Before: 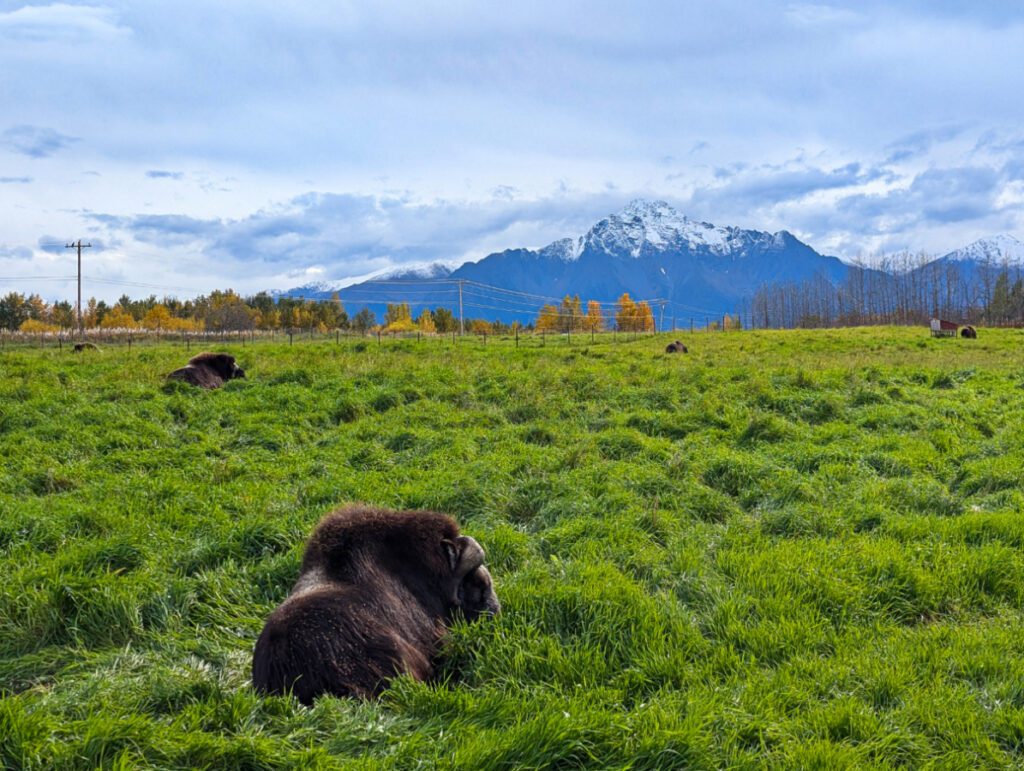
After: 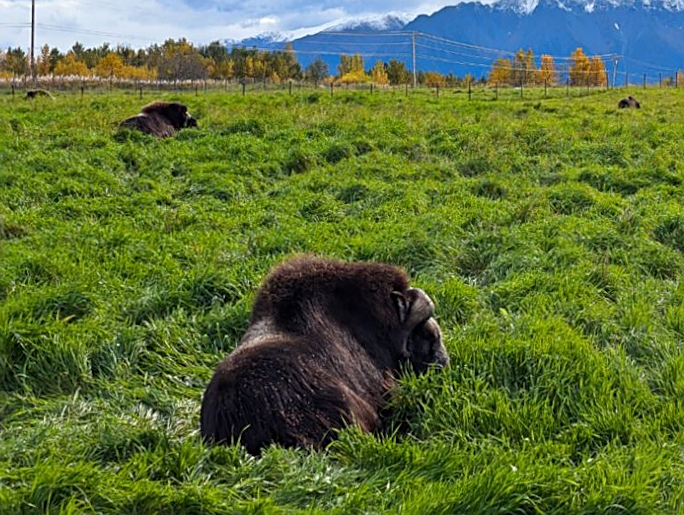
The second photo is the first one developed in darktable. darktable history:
sharpen: on, module defaults
tone equalizer: on, module defaults
crop and rotate: angle -0.82°, left 3.85%, top 31.828%, right 27.992%
